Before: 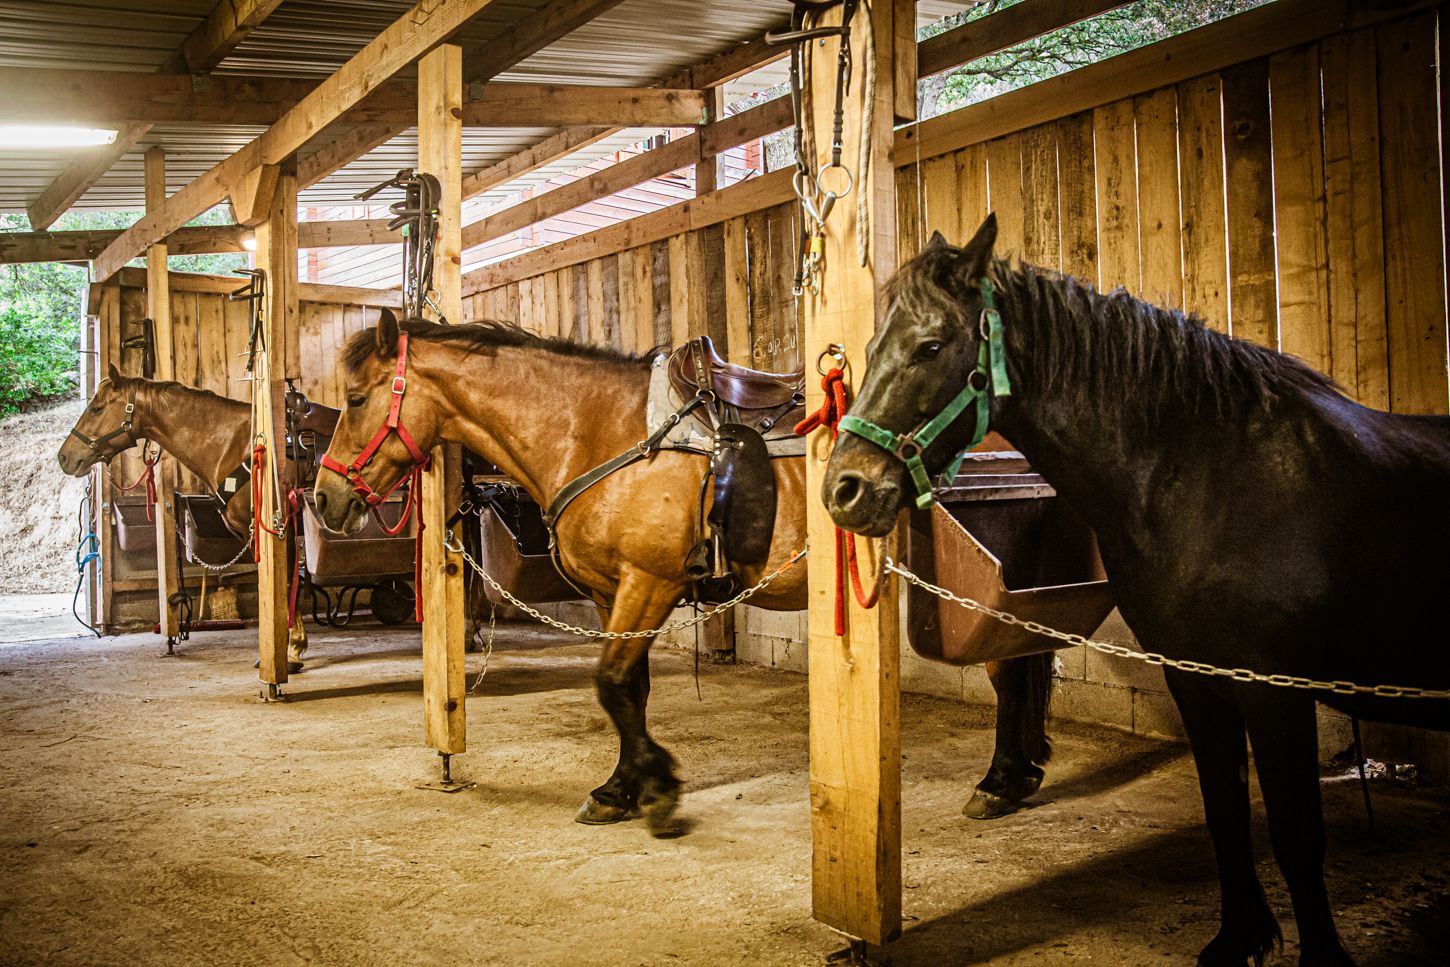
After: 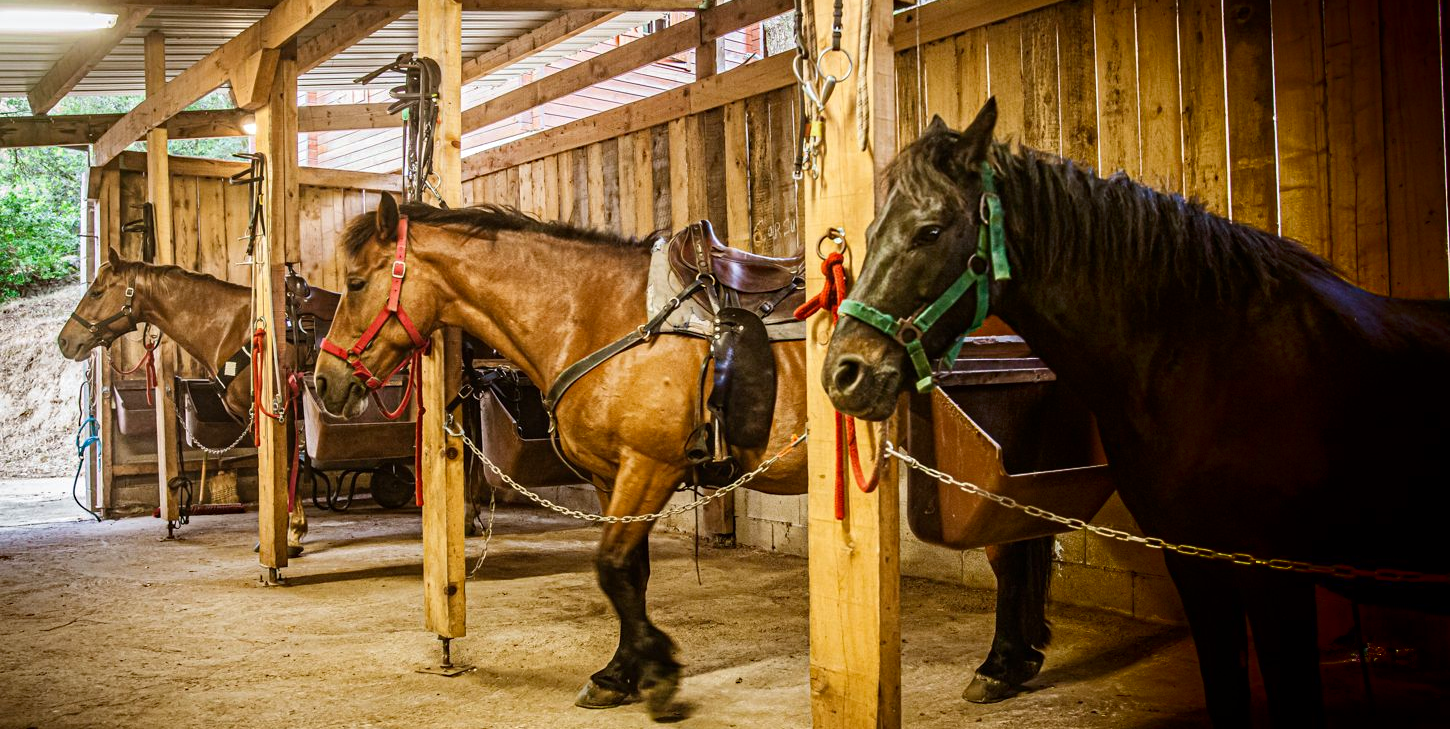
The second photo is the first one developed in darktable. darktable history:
shadows and highlights: shadows -68.41, highlights 33.31, soften with gaussian
haze removal: compatibility mode true, adaptive false
crop and rotate: top 12.073%, bottom 12.516%
